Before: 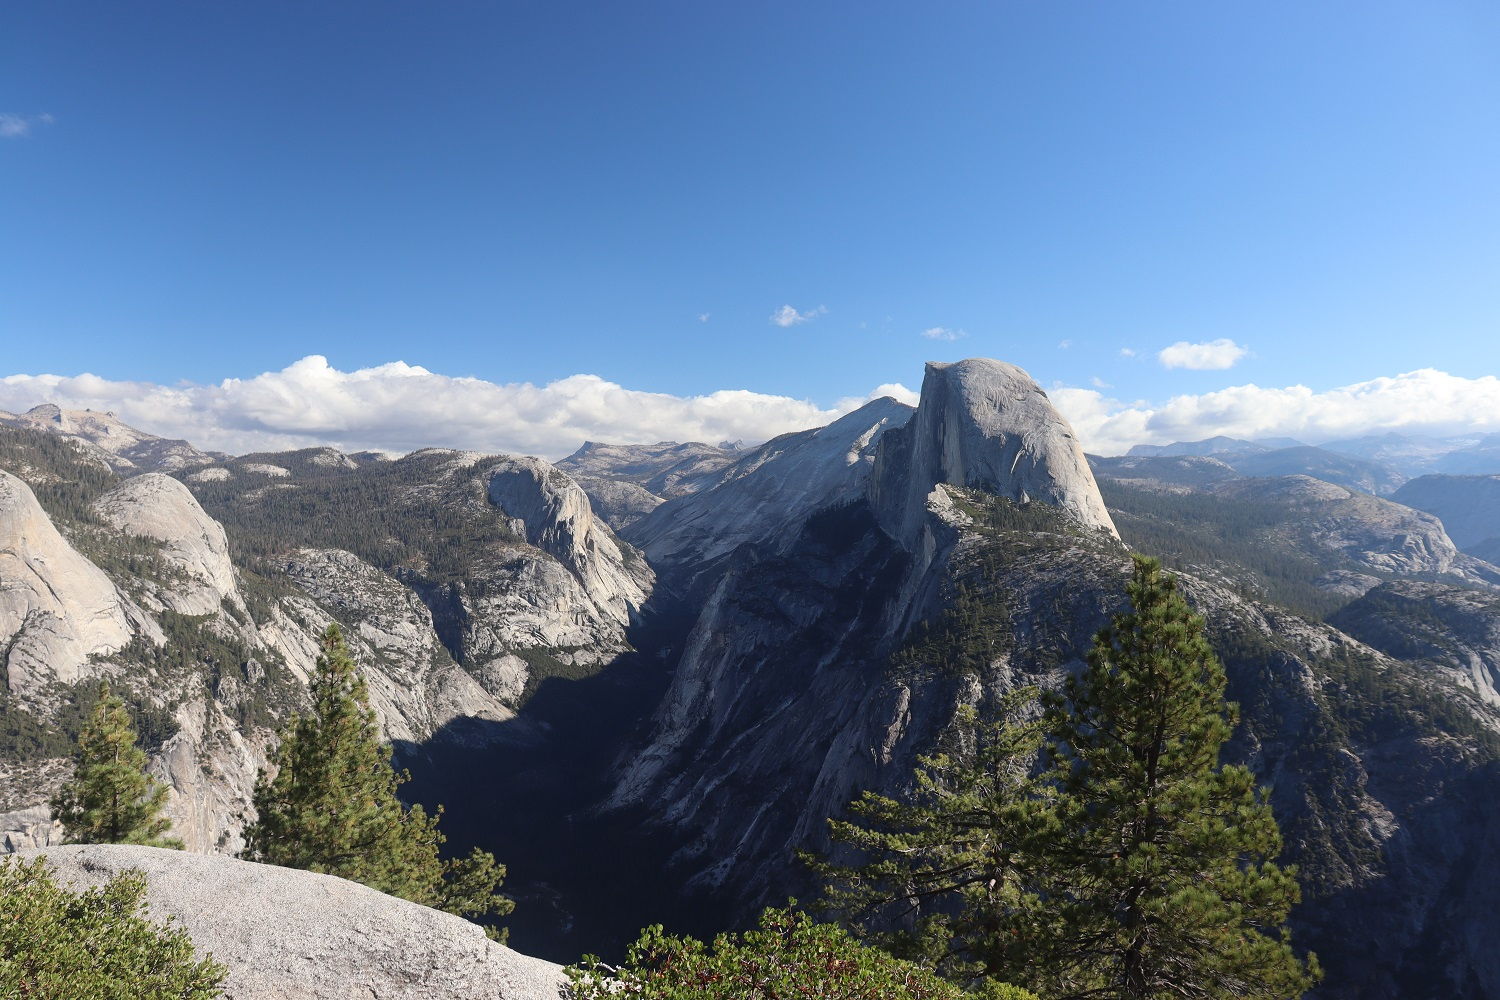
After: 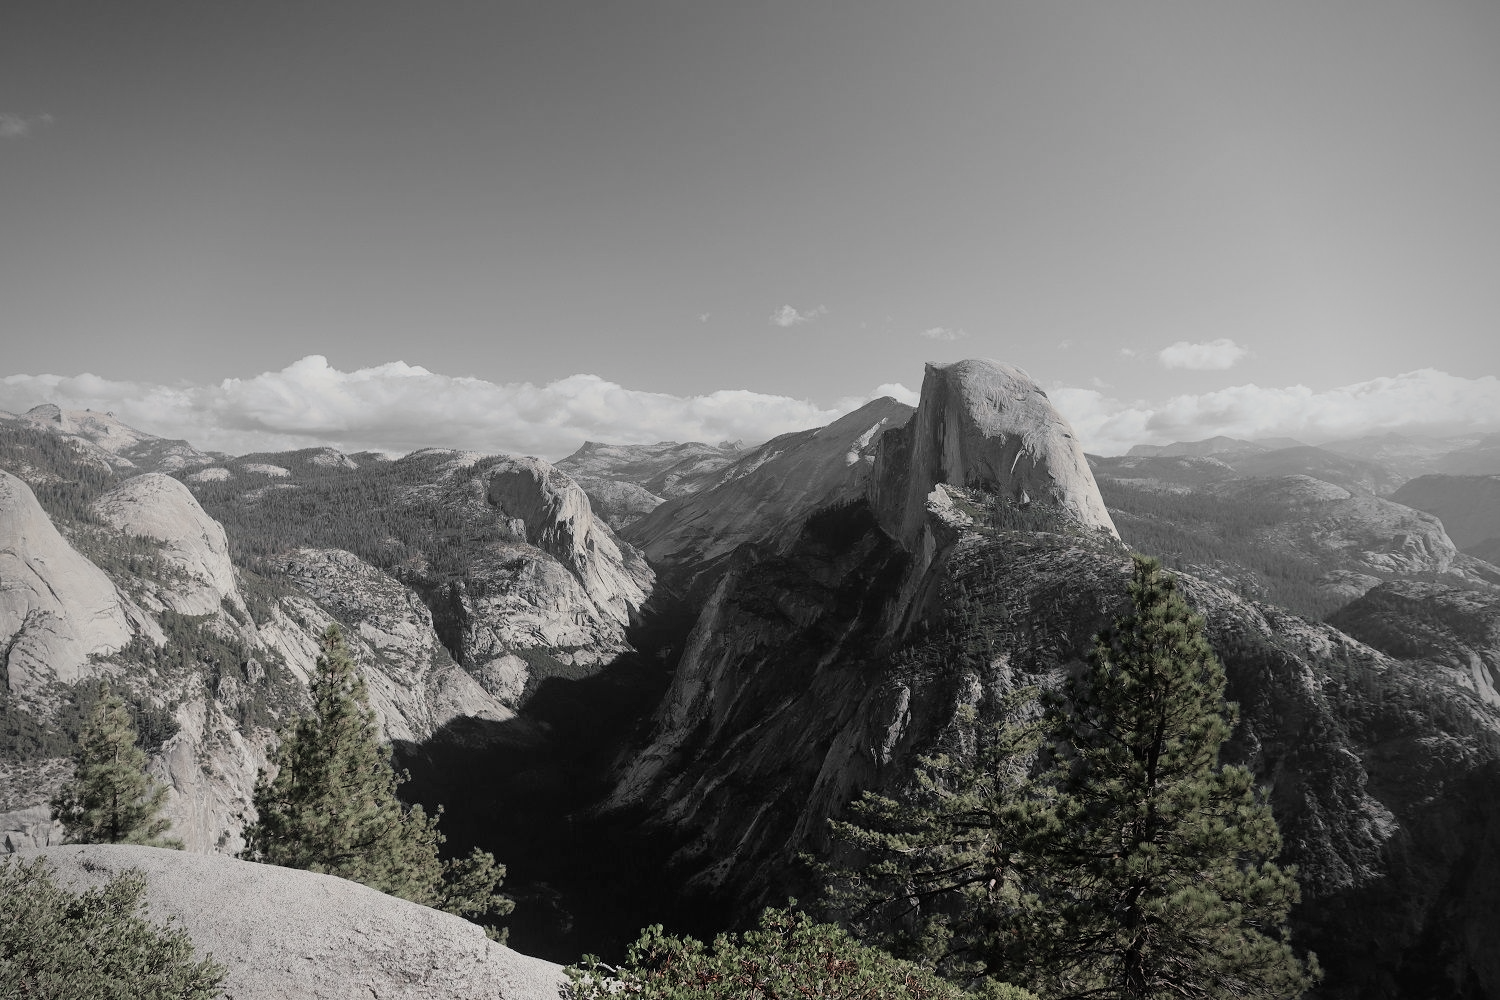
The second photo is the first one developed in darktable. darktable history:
color equalizer: saturation › red 0.775, saturation › orange 0.728, saturation › yellow 0.751, saturation › green 0.763, saturation › cyan 0.532, saturation › blue 0.382, saturation › lavender 0.312, saturation › magenta 0.382, brightness › yellow 0.994
filmic rgb: hardness 4.17, contrast 0.921
vignetting: on, module defaults
